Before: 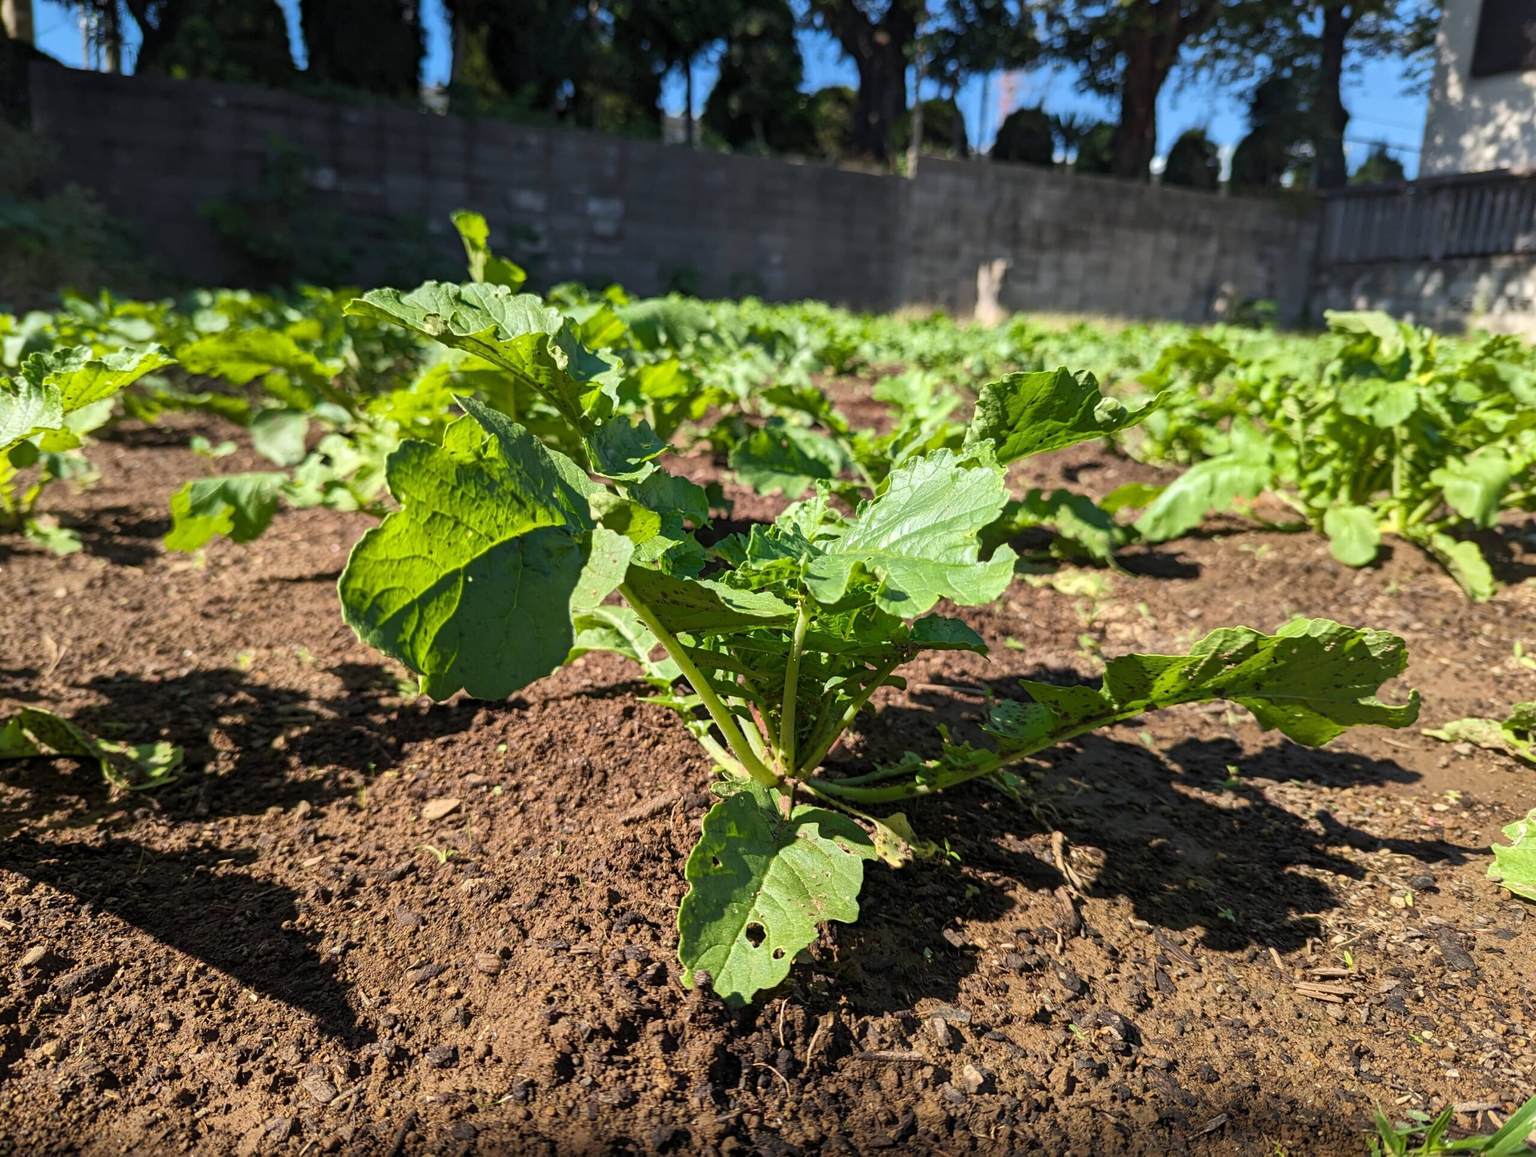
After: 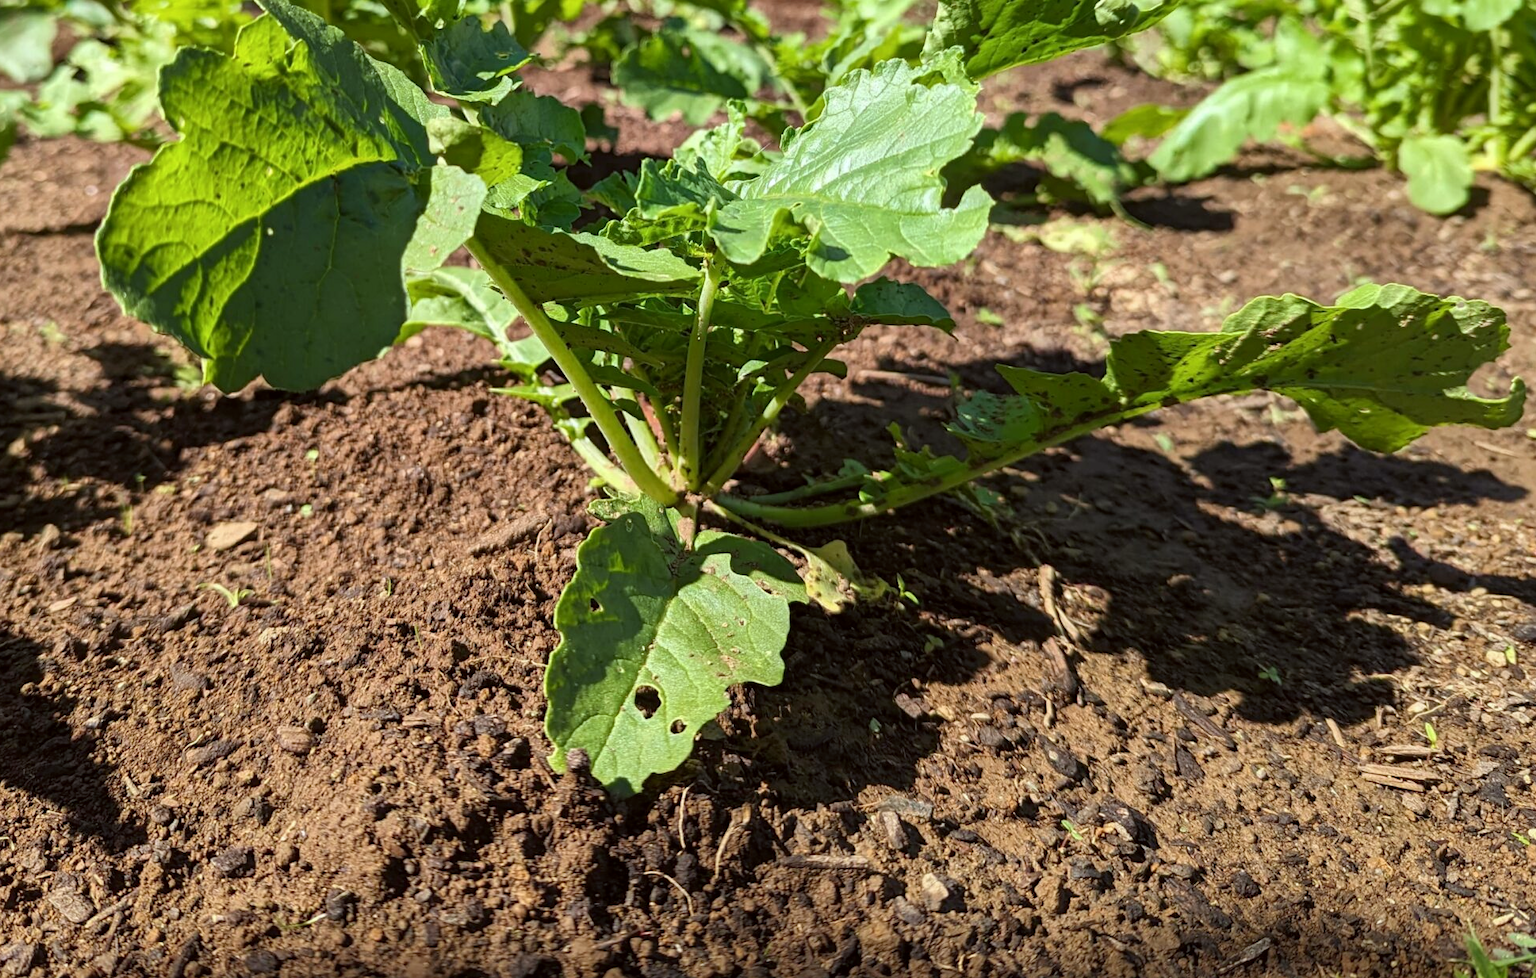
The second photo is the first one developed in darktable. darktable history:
color correction: highlights a* -2.77, highlights b* -2.62, shadows a* 2.42, shadows b* 2.82
crop and rotate: left 17.335%, top 34.946%, right 6.971%, bottom 1.019%
